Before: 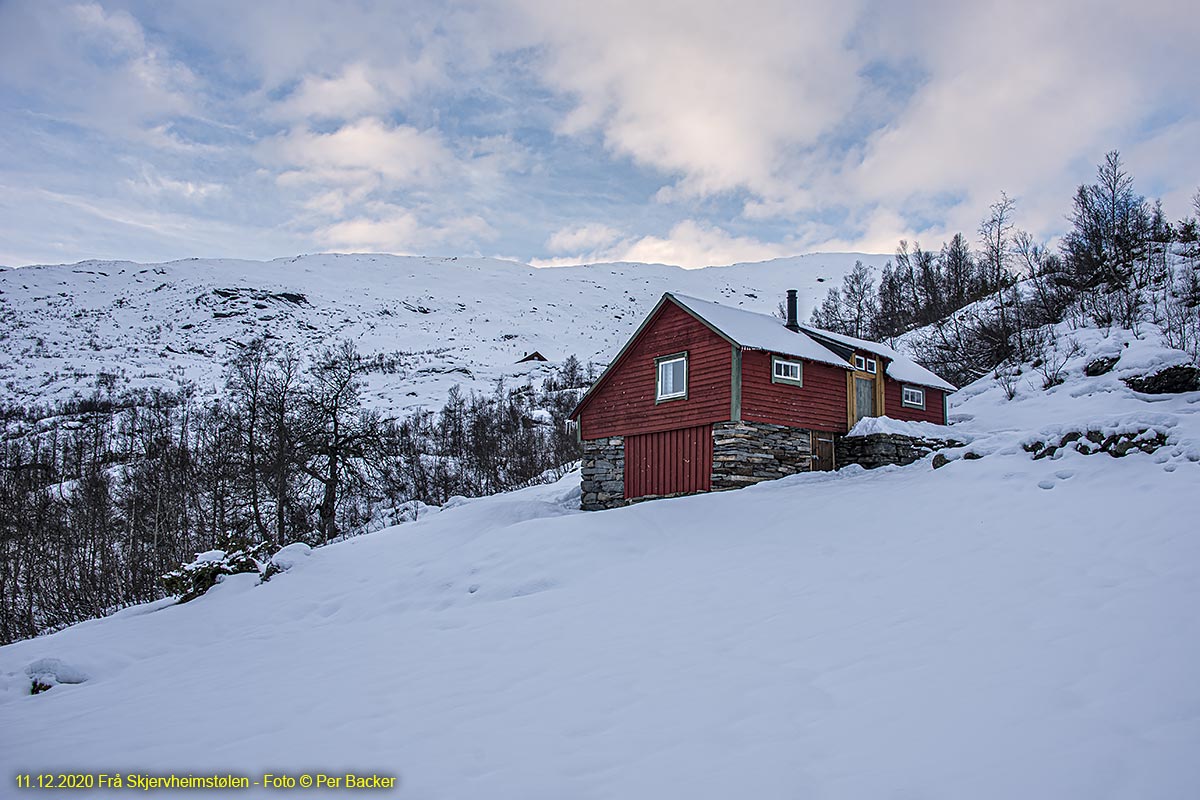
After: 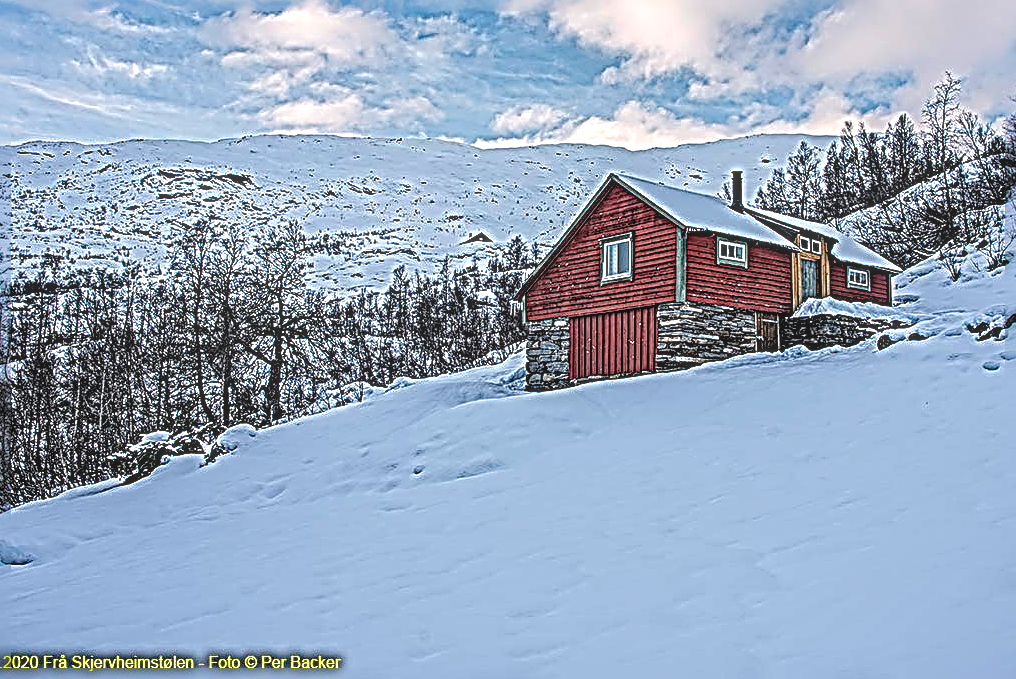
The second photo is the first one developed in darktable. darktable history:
crop and rotate: left 4.638%, top 15.038%, right 10.641%
levels: levels [0.018, 0.493, 1]
local contrast: highlights 2%, shadows 2%, detail 133%
sharpen: radius 4.015, amount 1.992
haze removal: compatibility mode true, adaptive false
exposure: exposure 0.203 EV, compensate exposure bias true, compensate highlight preservation false
tone equalizer: smoothing 1
